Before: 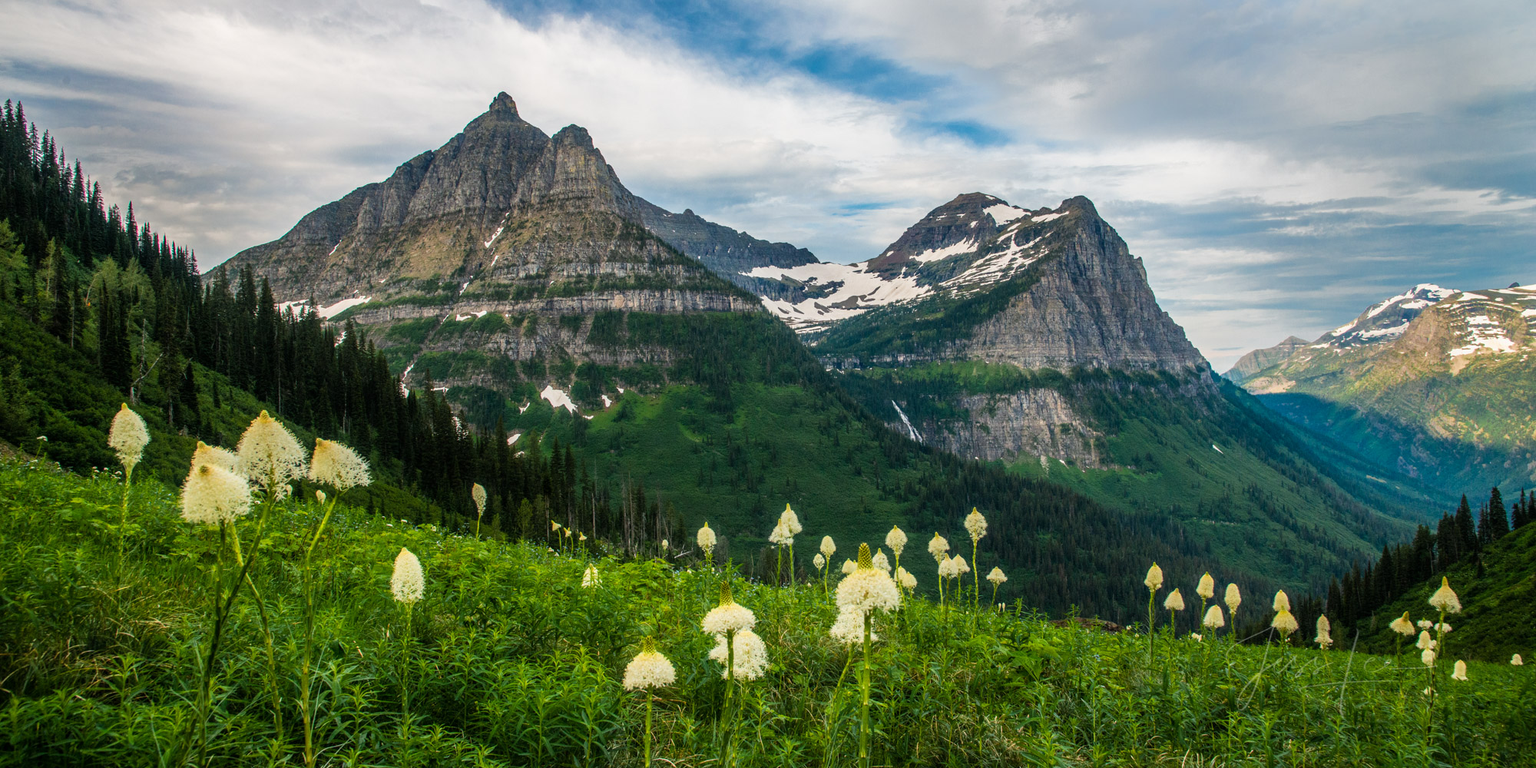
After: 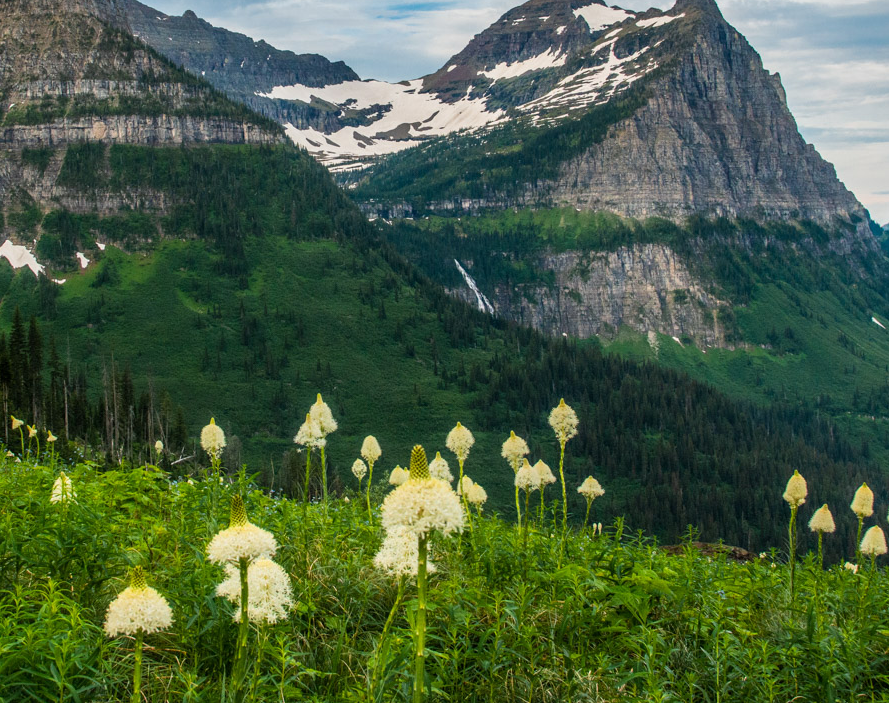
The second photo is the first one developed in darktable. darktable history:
crop: left 35.365%, top 26.248%, right 20.172%, bottom 3.437%
